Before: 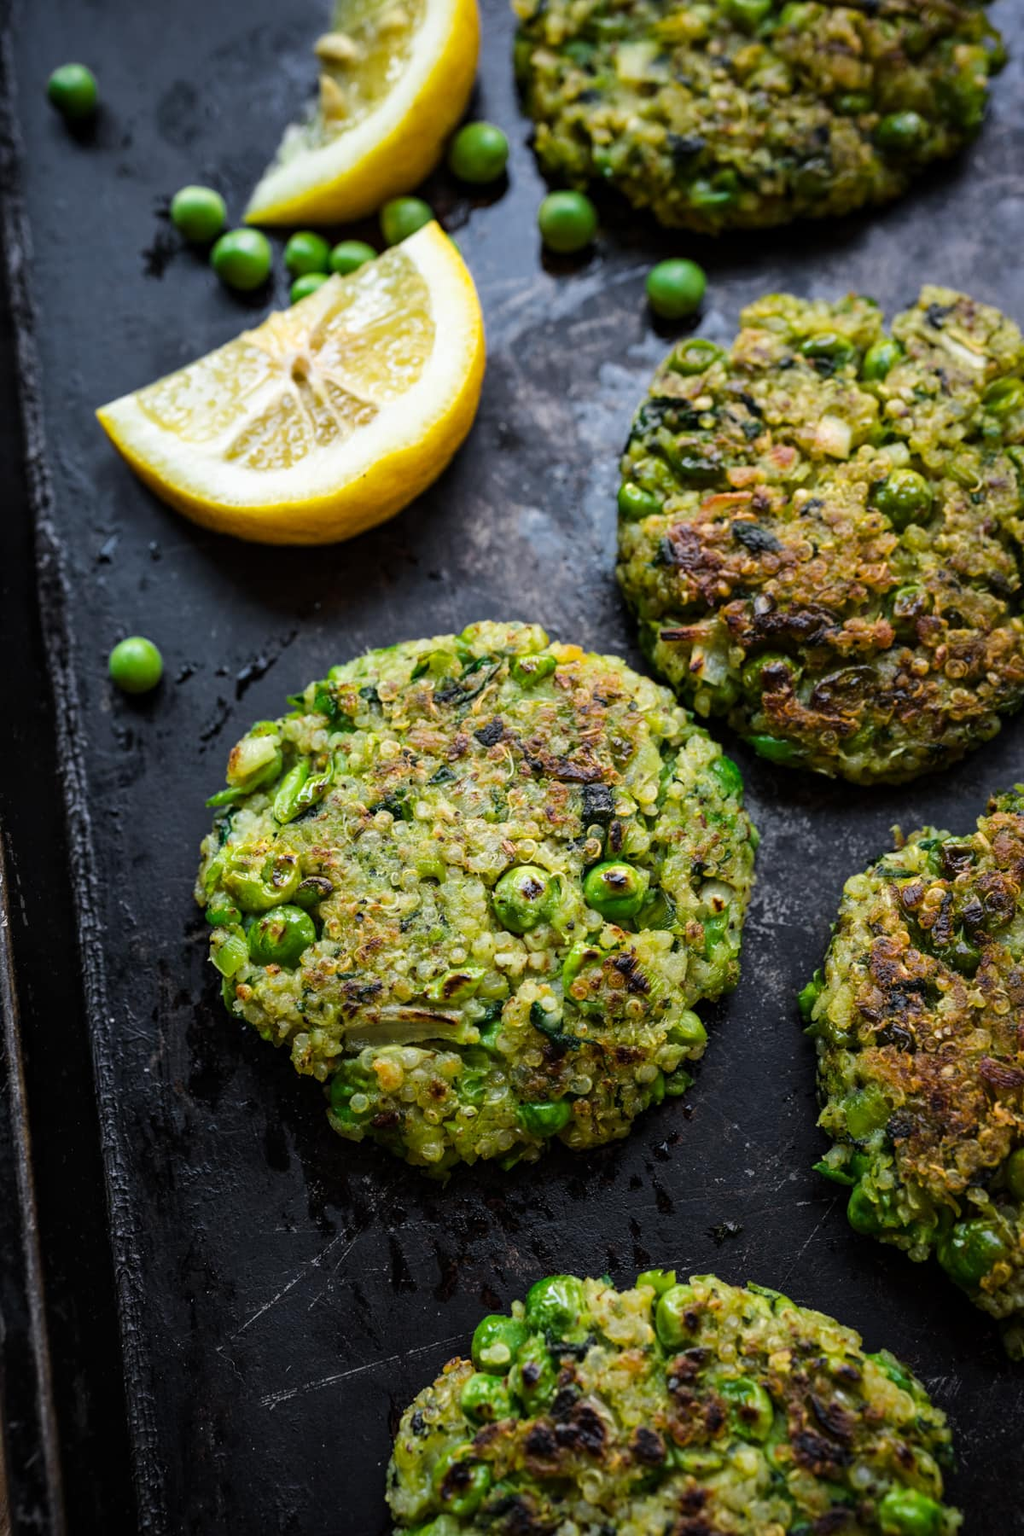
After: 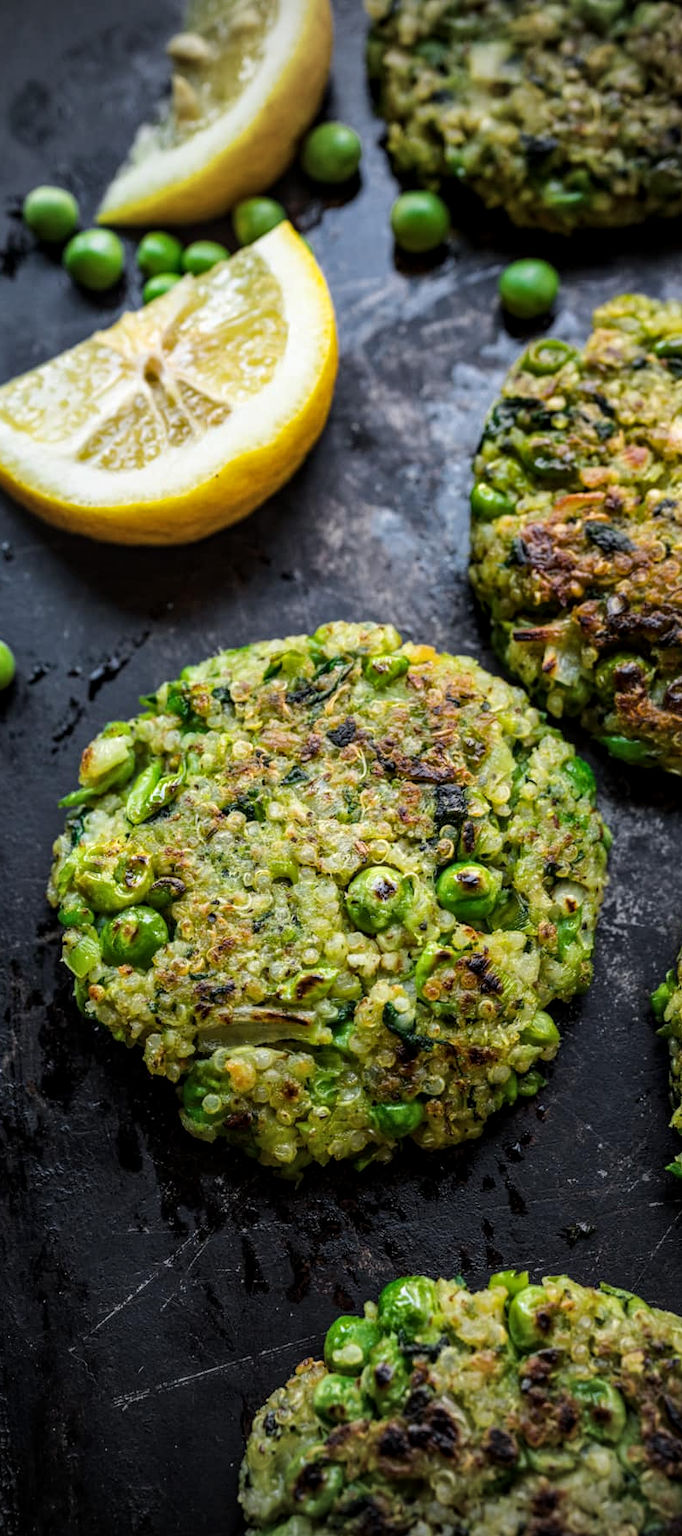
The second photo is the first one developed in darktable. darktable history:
vignetting: width/height ratio 1.094
crop and rotate: left 14.436%, right 18.898%
color balance rgb: saturation formula JzAzBz (2021)
local contrast: on, module defaults
